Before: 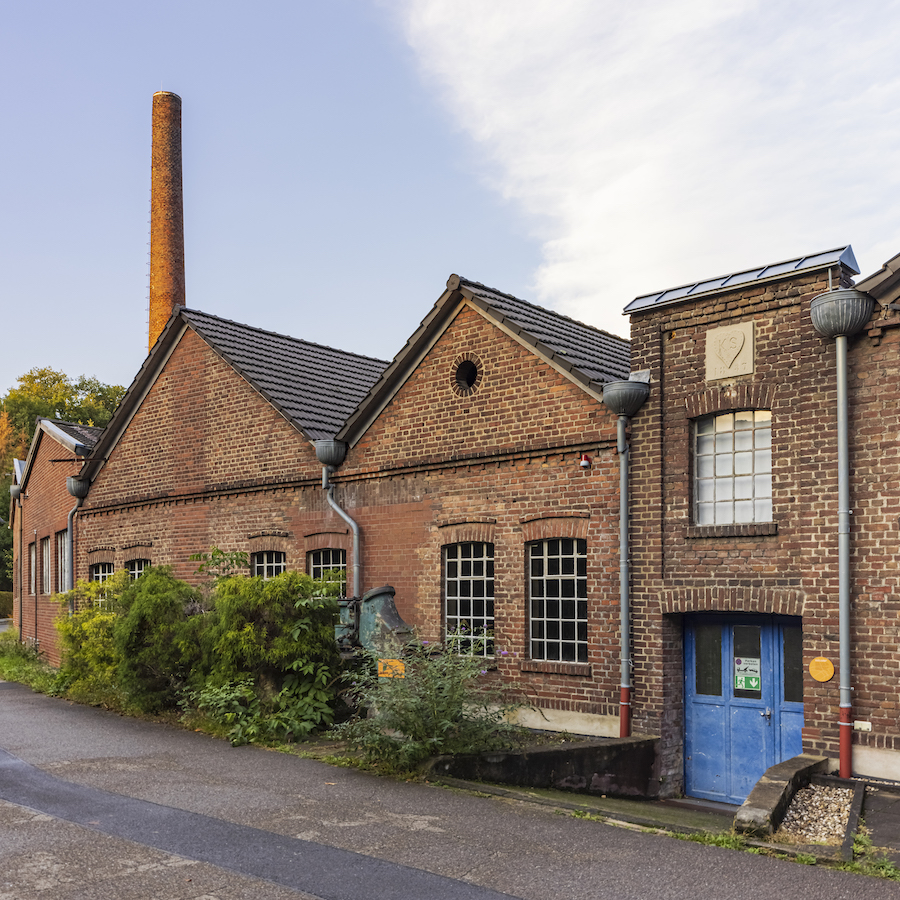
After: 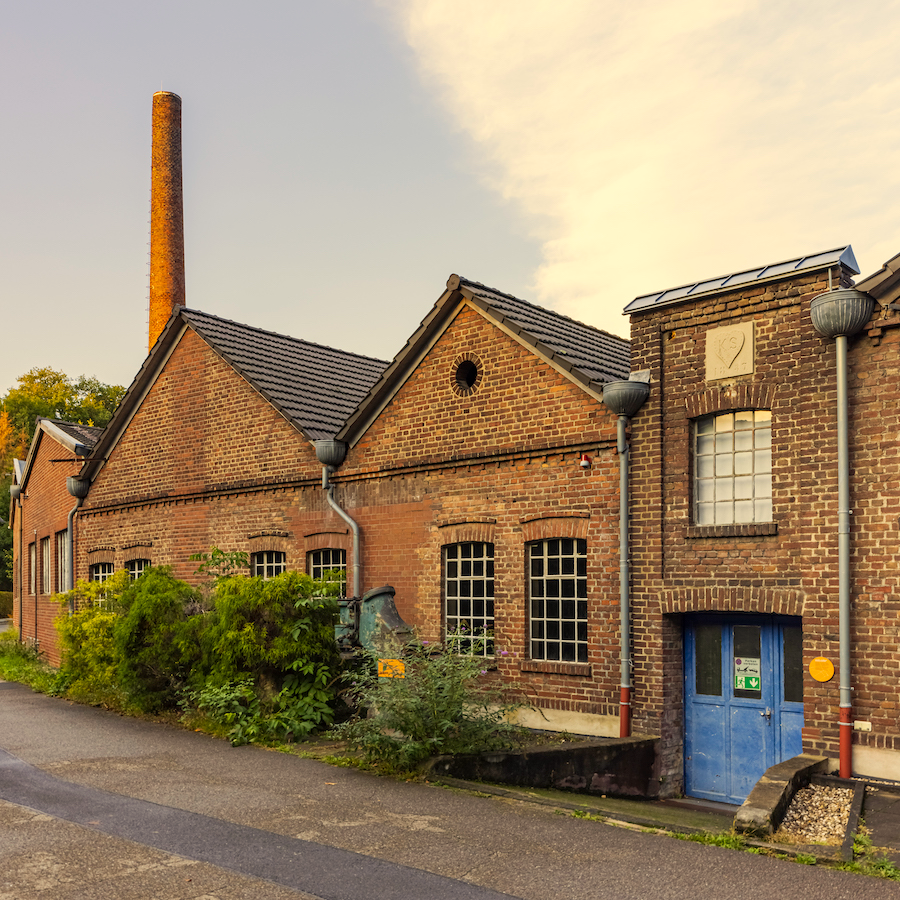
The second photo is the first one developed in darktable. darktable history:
color correction: highlights a* 2.28, highlights b* 23.19
